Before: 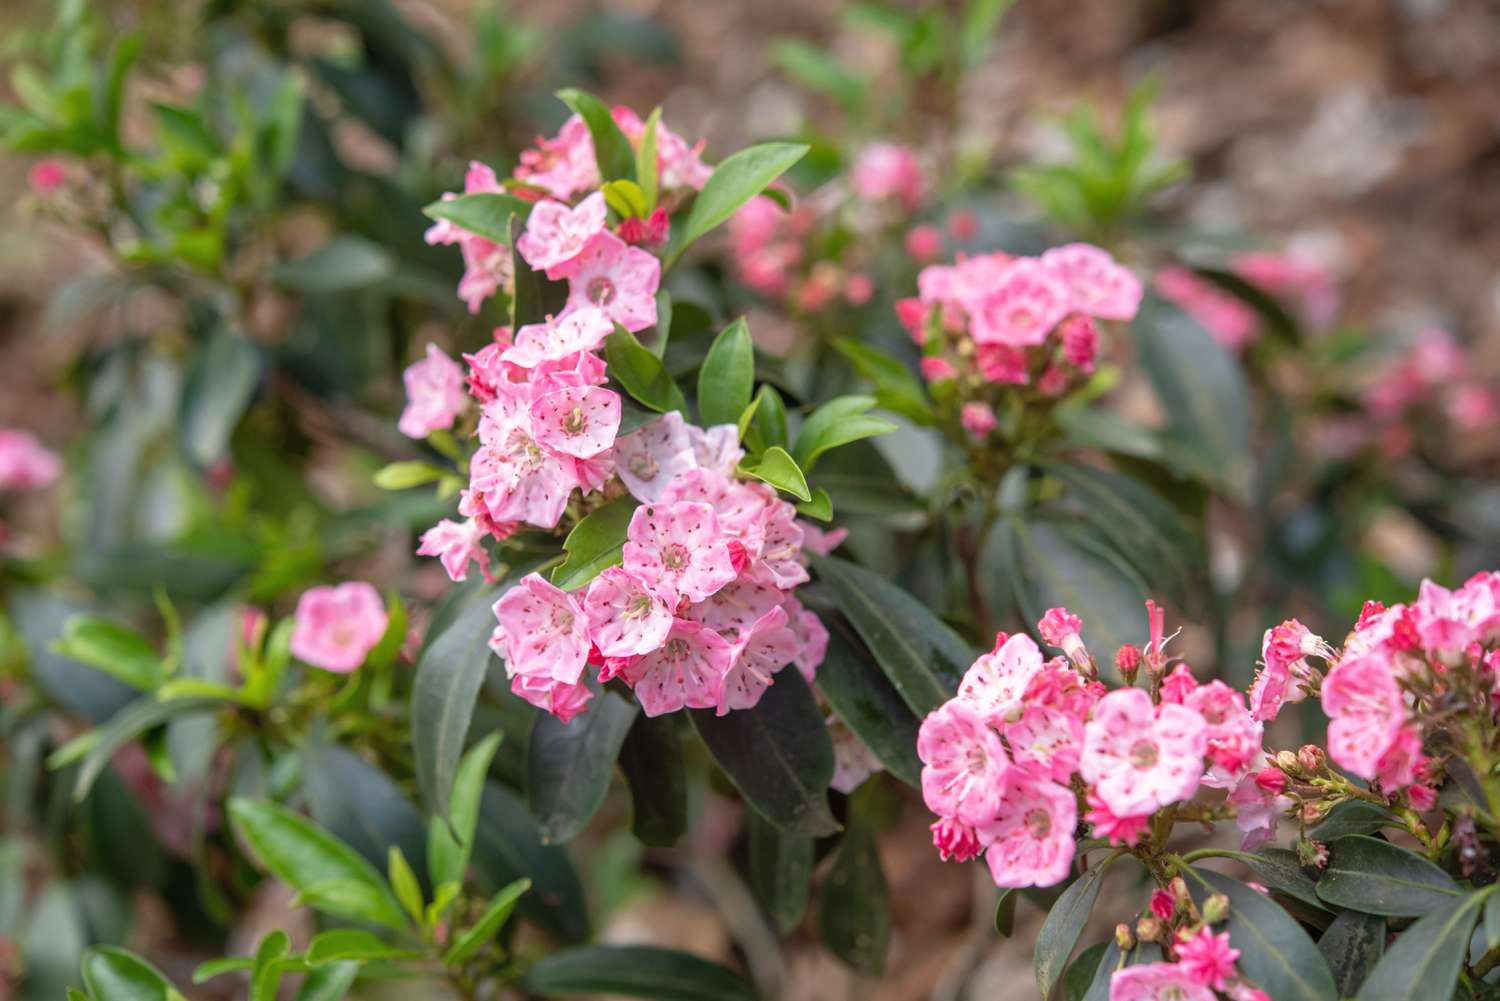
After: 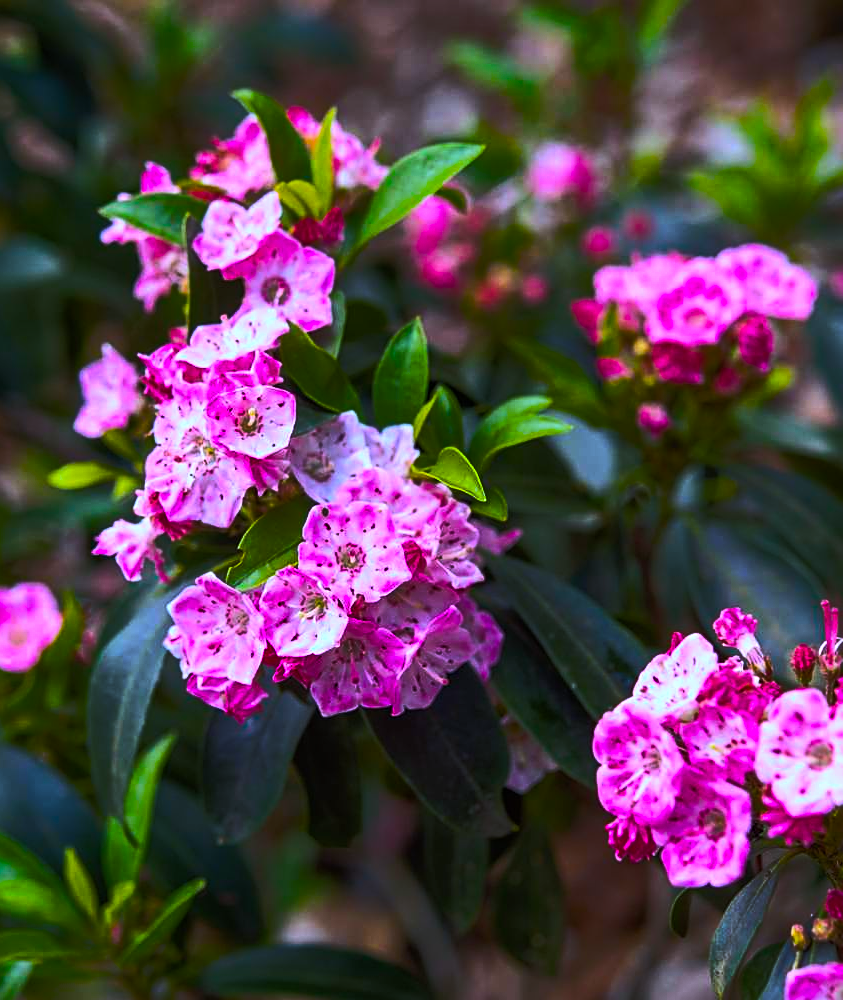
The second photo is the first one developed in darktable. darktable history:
crop: left 21.674%, right 22.086%
white balance: red 0.948, green 1.02, blue 1.176
sharpen: on, module defaults
color balance rgb: linear chroma grading › global chroma 40.15%, perceptual saturation grading › global saturation 60.58%, perceptual saturation grading › highlights 20.44%, perceptual saturation grading › shadows -50.36%, perceptual brilliance grading › highlights 2.19%, perceptual brilliance grading › mid-tones -50.36%, perceptual brilliance grading › shadows -50.36%
